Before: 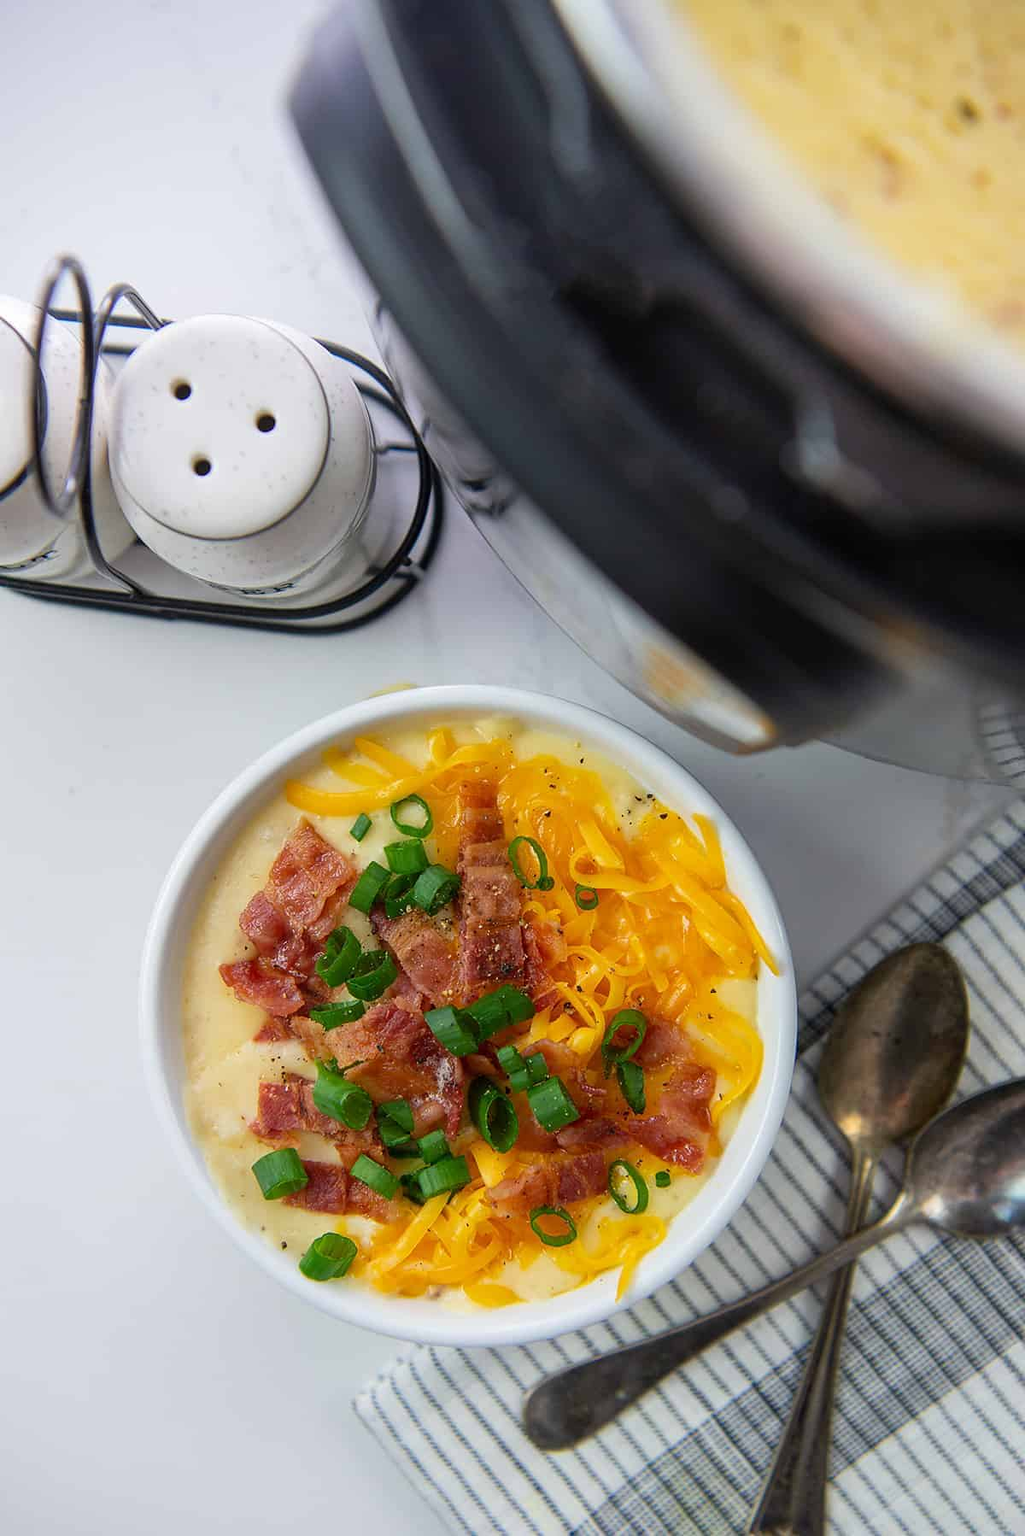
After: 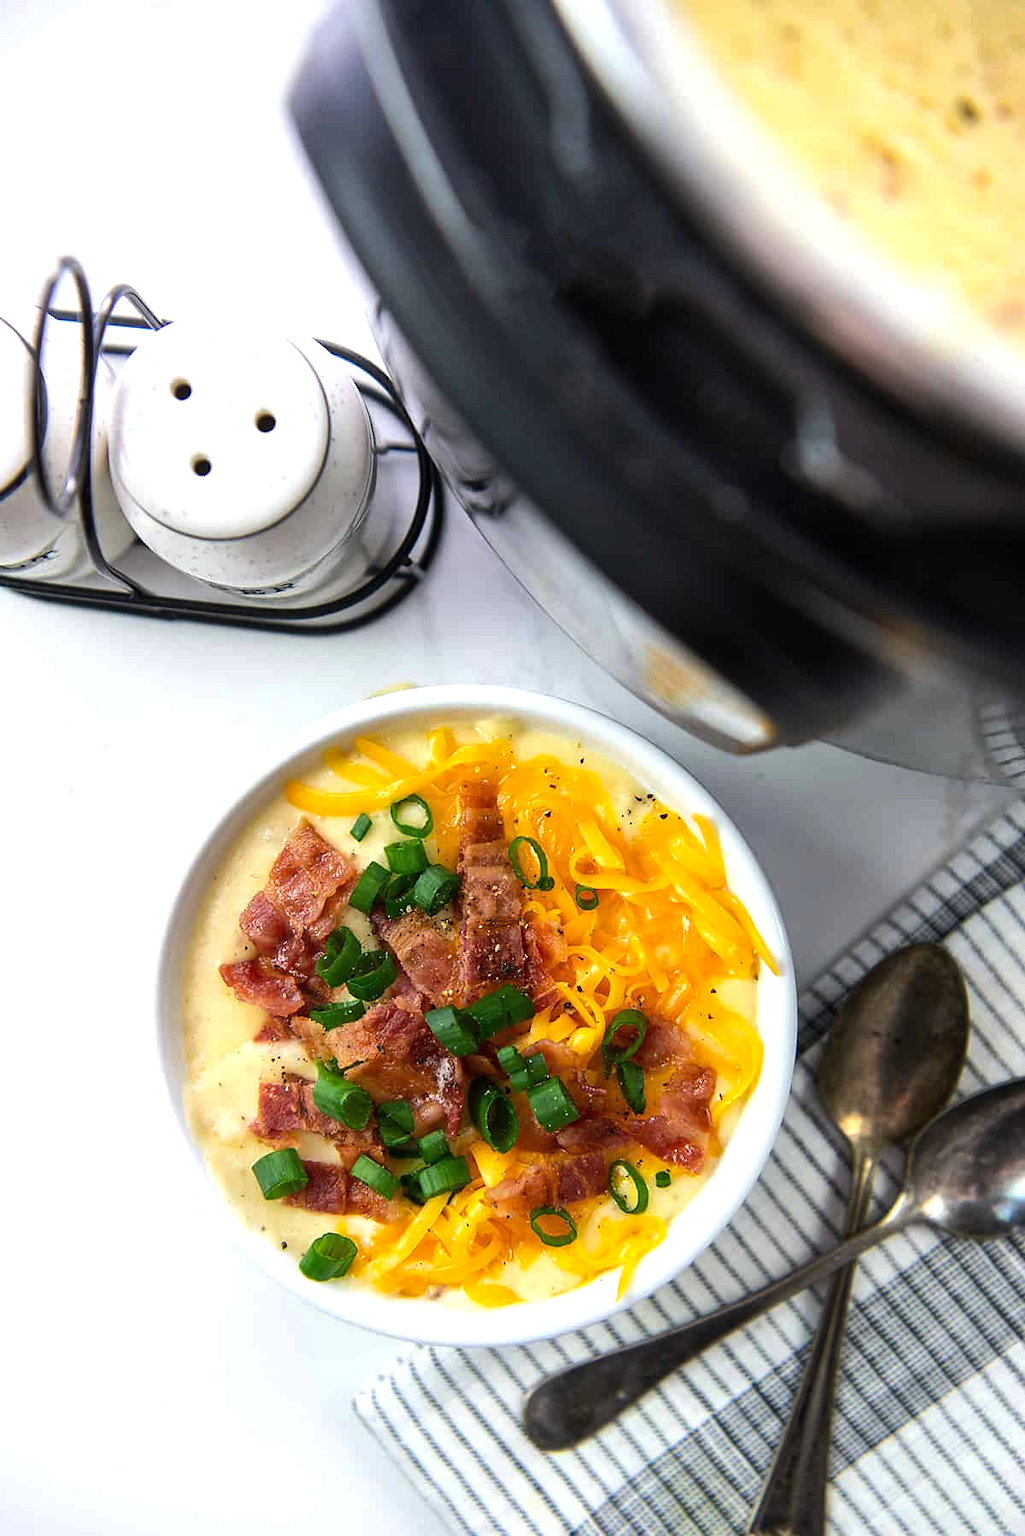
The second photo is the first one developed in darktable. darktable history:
shadows and highlights: shadows 25, highlights -25
tone equalizer: -8 EV -0.75 EV, -7 EV -0.7 EV, -6 EV -0.6 EV, -5 EV -0.4 EV, -3 EV 0.4 EV, -2 EV 0.6 EV, -1 EV 0.7 EV, +0 EV 0.75 EV, edges refinement/feathering 500, mask exposure compensation -1.57 EV, preserve details no
